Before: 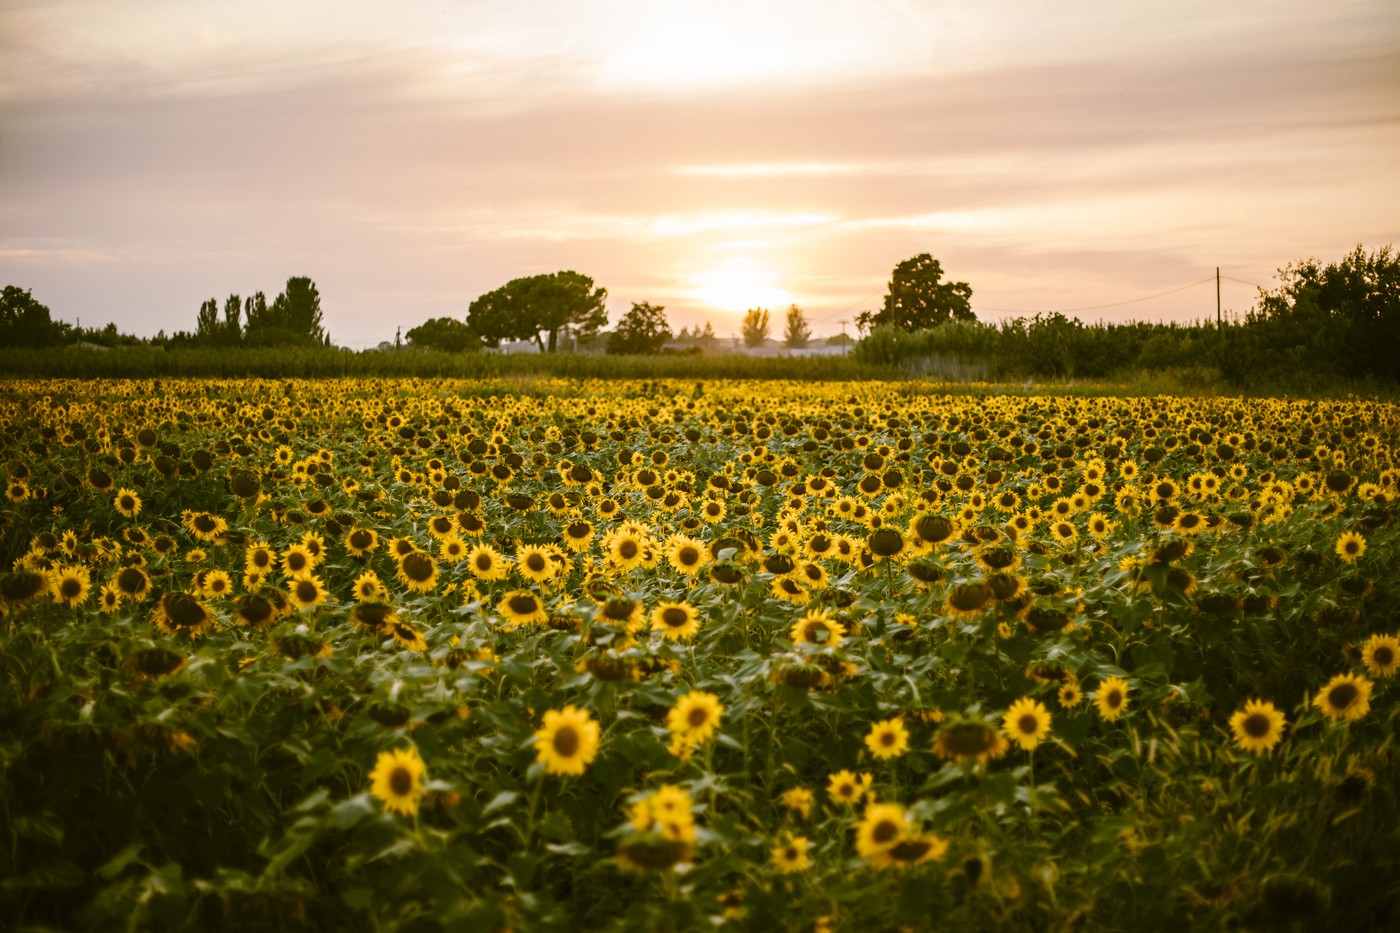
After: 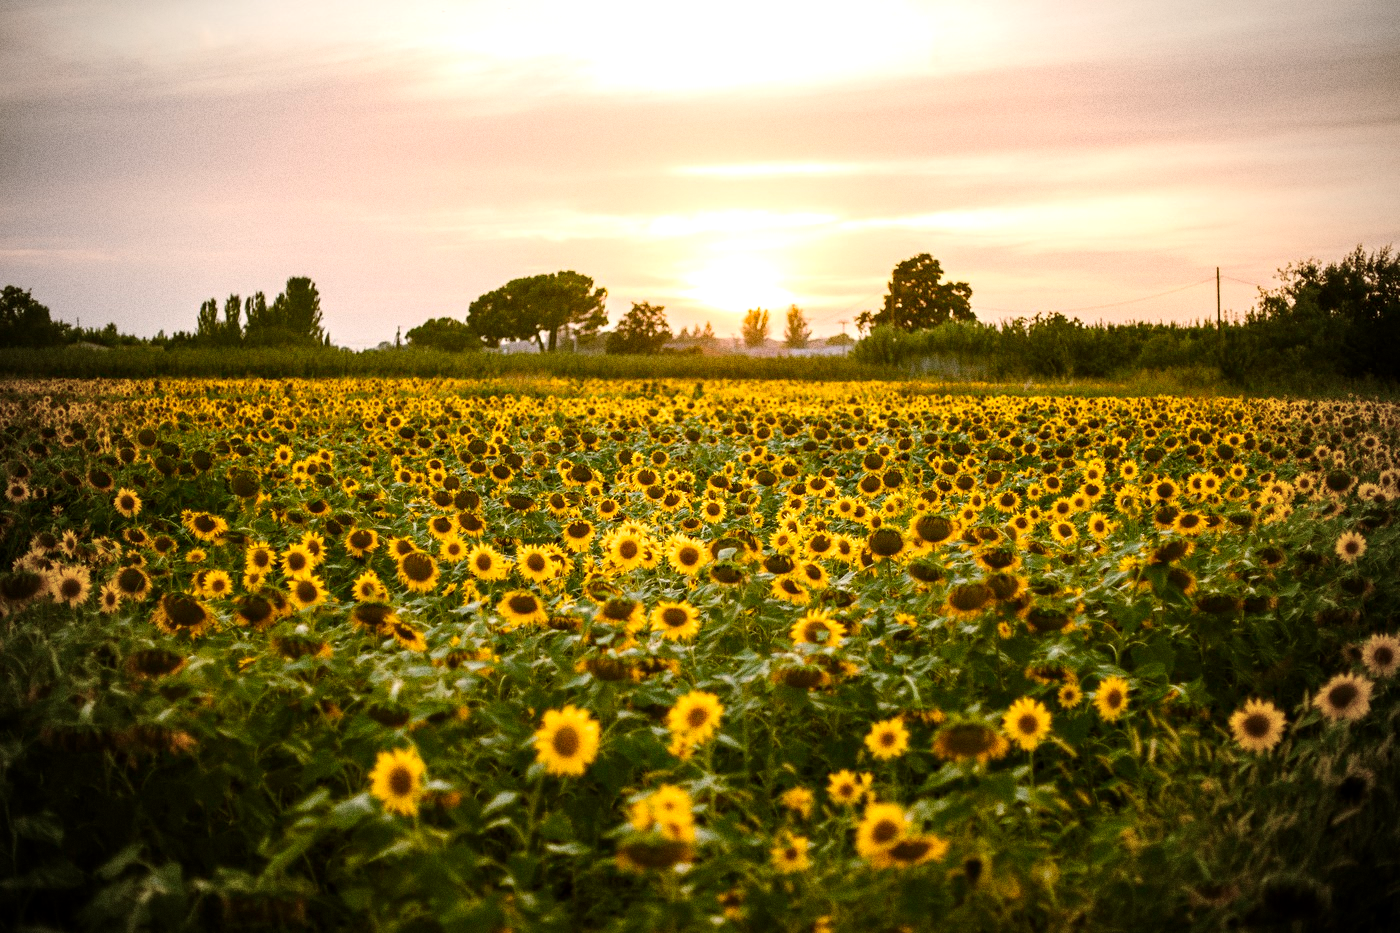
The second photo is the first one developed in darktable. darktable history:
grain: coarseness 11.82 ISO, strength 36.67%, mid-tones bias 74.17%
vignetting: fall-off start 74.49%, fall-off radius 65.9%, brightness -0.628, saturation -0.68
exposure: black level correction 0.001, exposure 0.3 EV, compensate highlight preservation false
